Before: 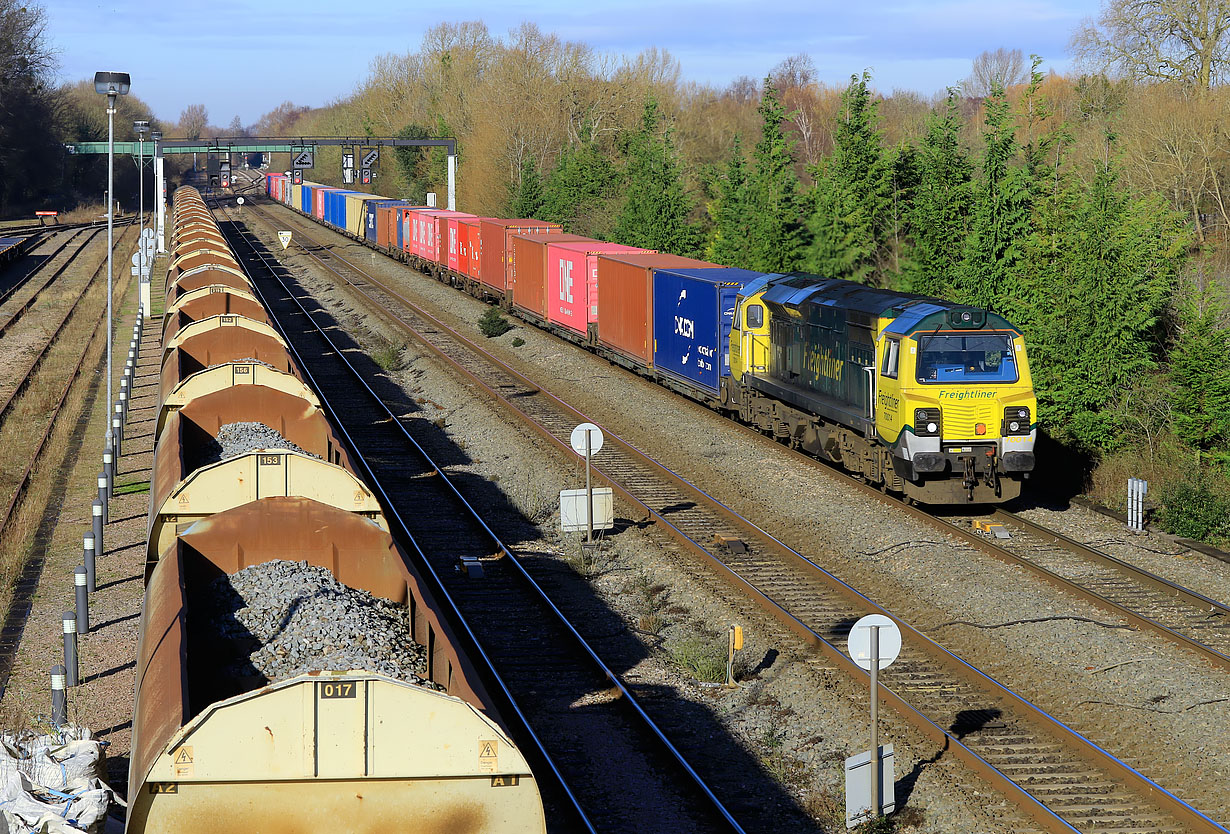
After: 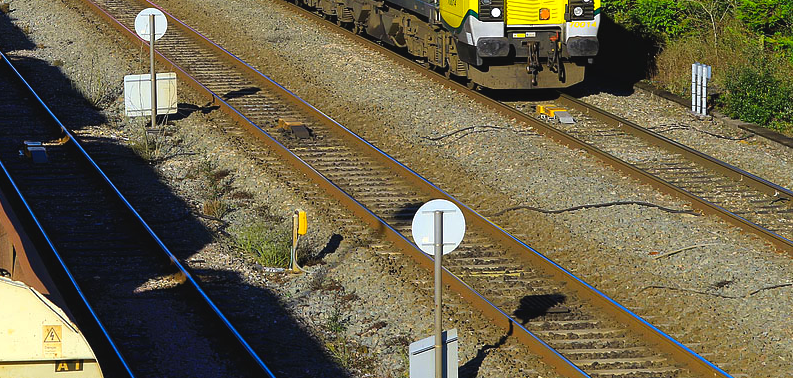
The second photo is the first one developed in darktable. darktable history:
color balance rgb: shadows lift › hue 85.83°, global offset › luminance 0.513%, linear chroma grading › global chroma 24.447%, perceptual saturation grading › global saturation -0.131%, perceptual brilliance grading › highlights 5.596%, perceptual brilliance grading › shadows -9.402%, global vibrance 20%
crop and rotate: left 35.485%, top 49.863%, bottom 4.777%
